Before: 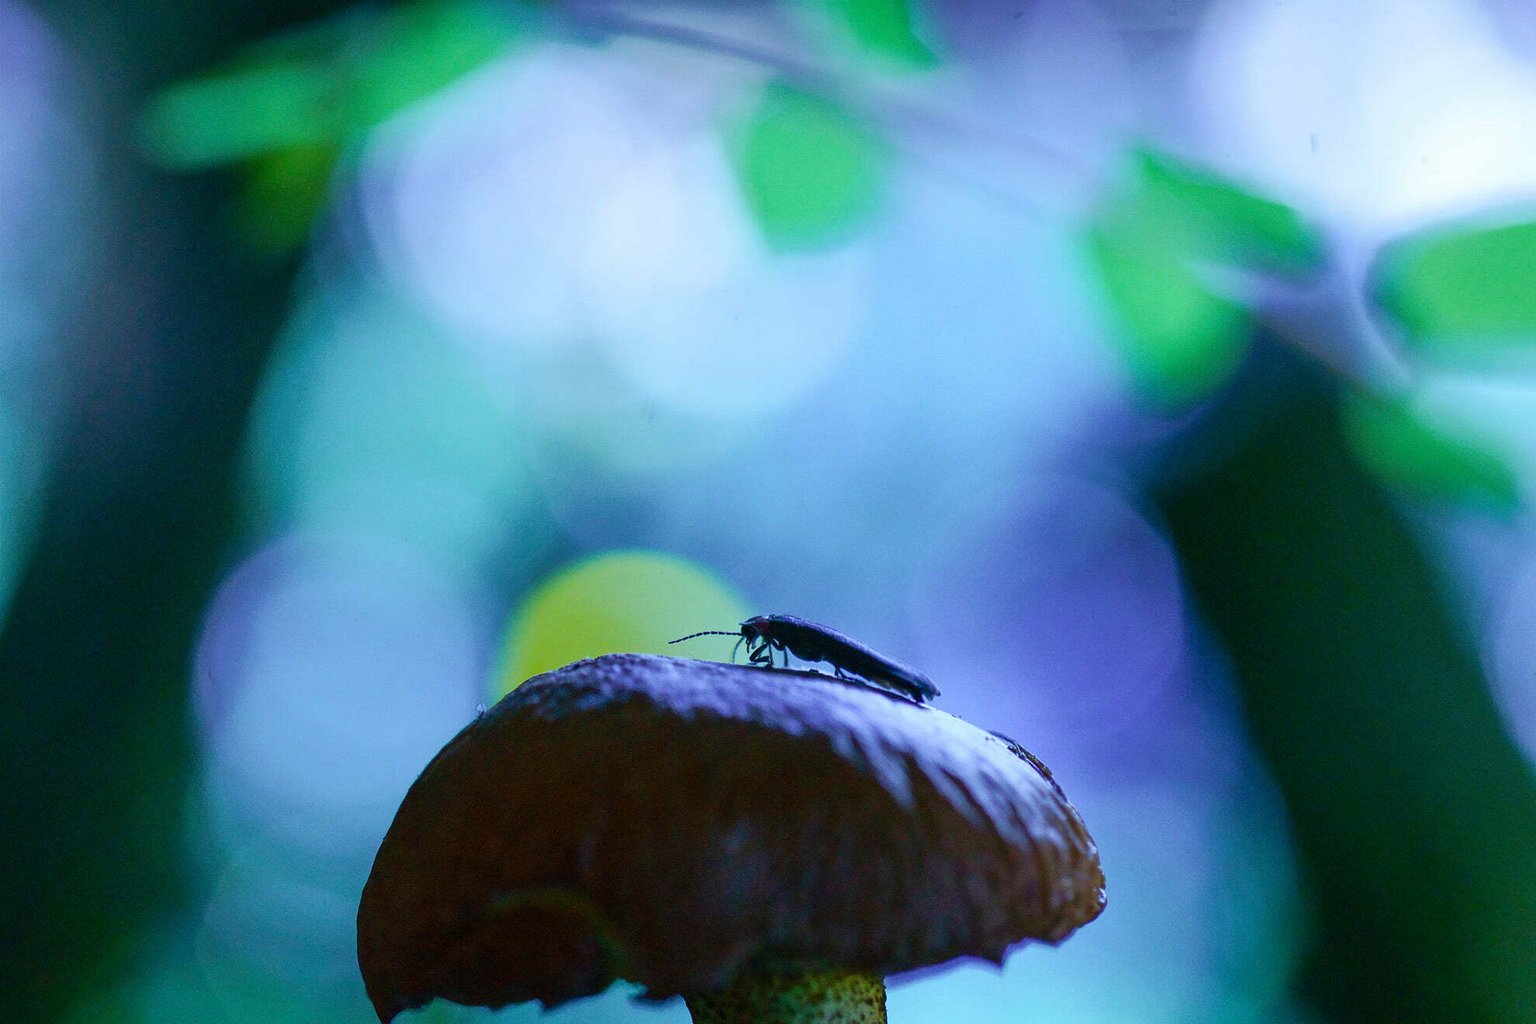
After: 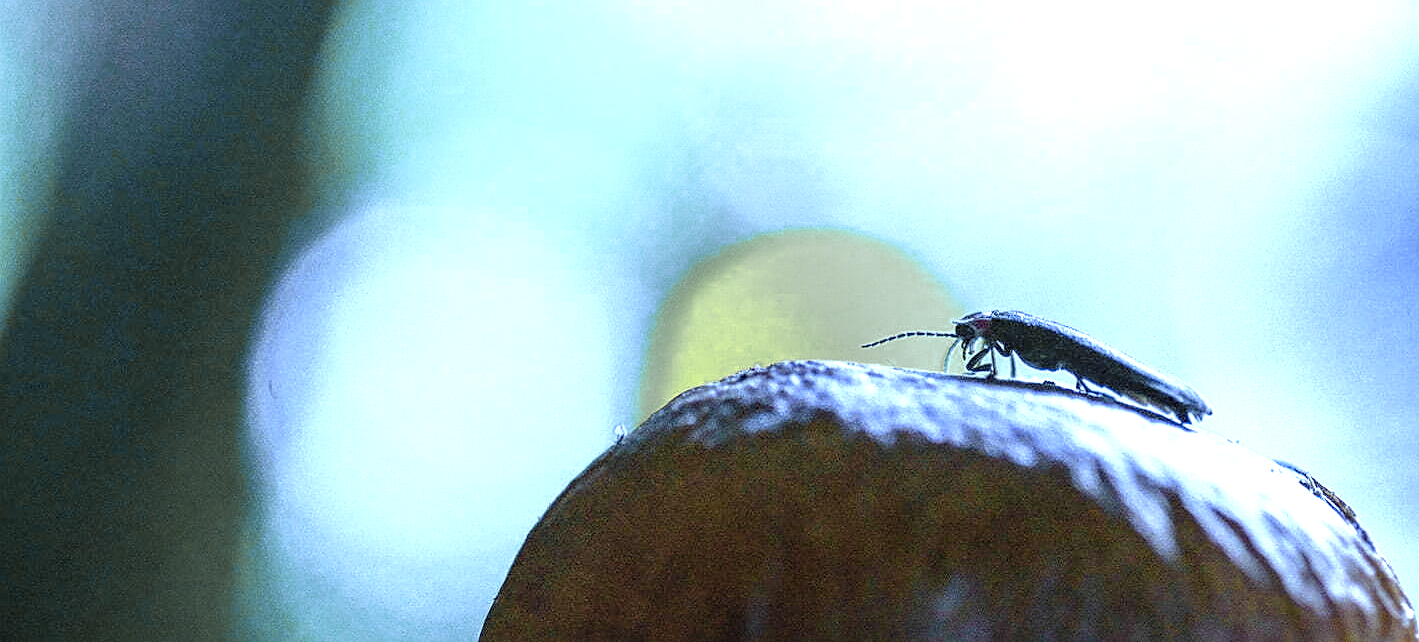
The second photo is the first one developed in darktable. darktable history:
sharpen: on, module defaults
exposure: exposure 0.606 EV, compensate exposure bias true, compensate highlight preservation false
contrast brightness saturation: brightness 0.148
crop: top 36.527%, right 28.322%, bottom 14.791%
color zones: curves: ch0 [(0.004, 0.306) (0.107, 0.448) (0.252, 0.656) (0.41, 0.398) (0.595, 0.515) (0.768, 0.628)]; ch1 [(0.07, 0.323) (0.151, 0.452) (0.252, 0.608) (0.346, 0.221) (0.463, 0.189) (0.61, 0.368) (0.735, 0.395) (0.921, 0.412)]; ch2 [(0, 0.476) (0.132, 0.512) (0.243, 0.512) (0.397, 0.48) (0.522, 0.376) (0.634, 0.536) (0.761, 0.46)]
shadows and highlights: shadows -40.5, highlights 62.69, soften with gaussian
local contrast: detail 130%
